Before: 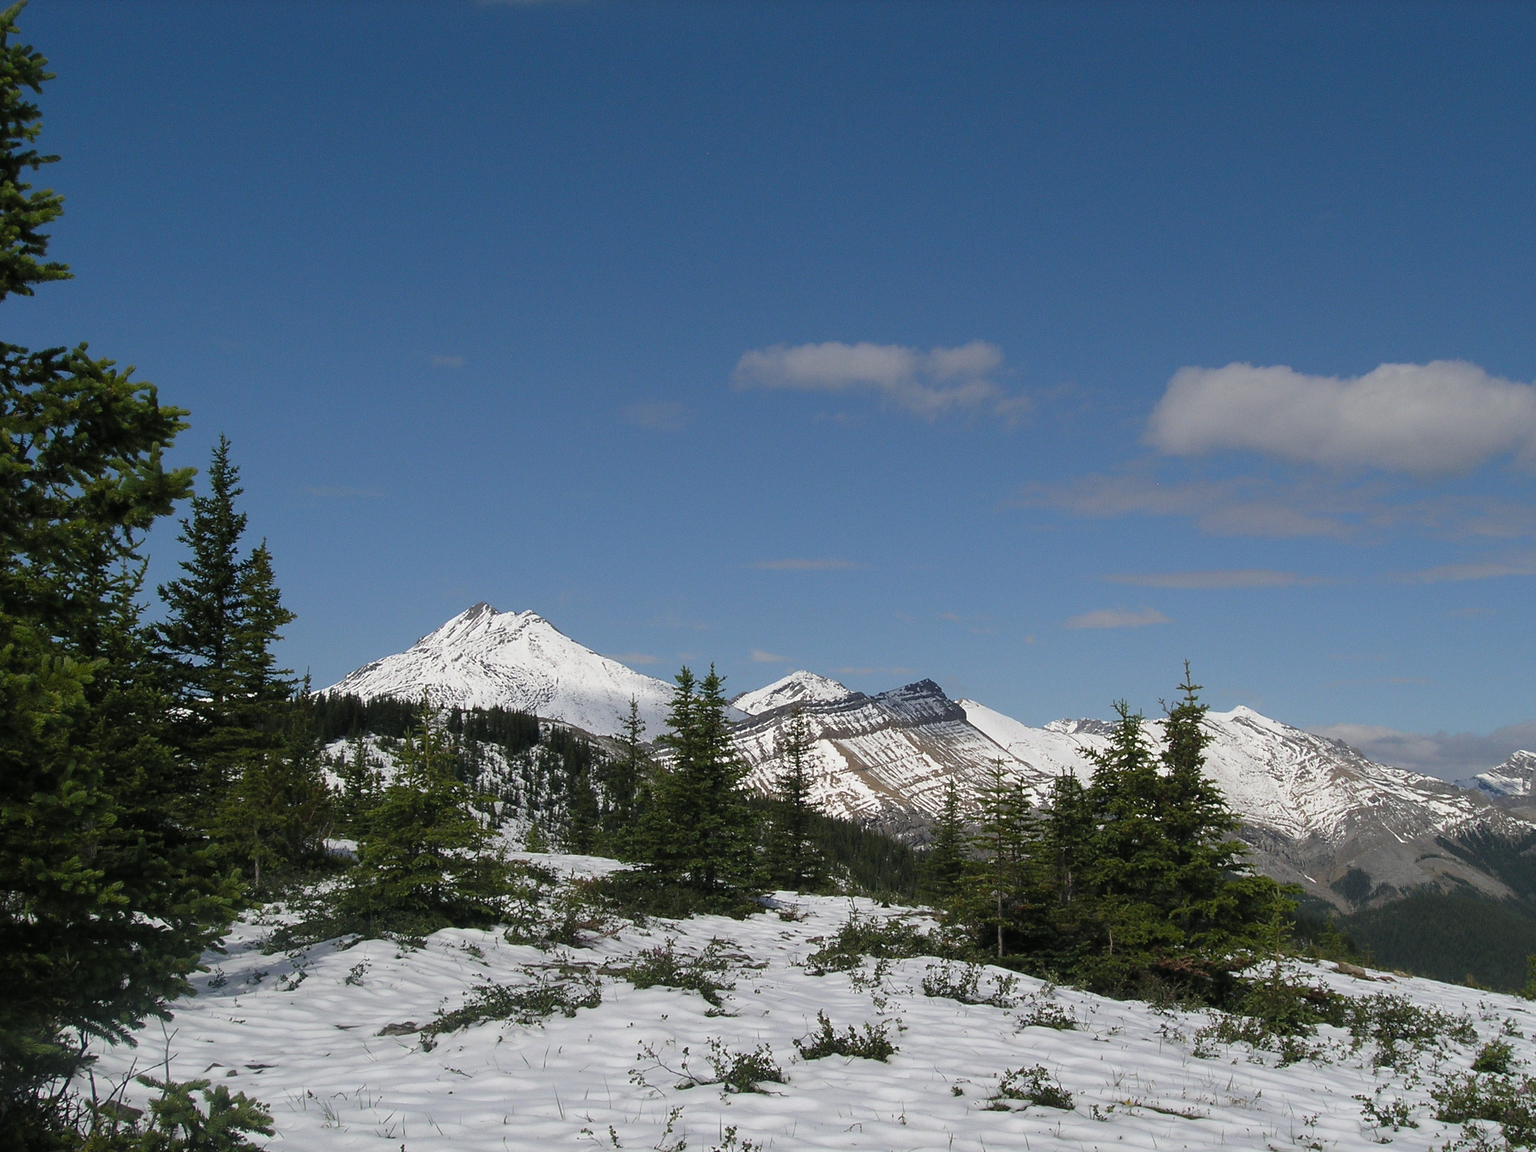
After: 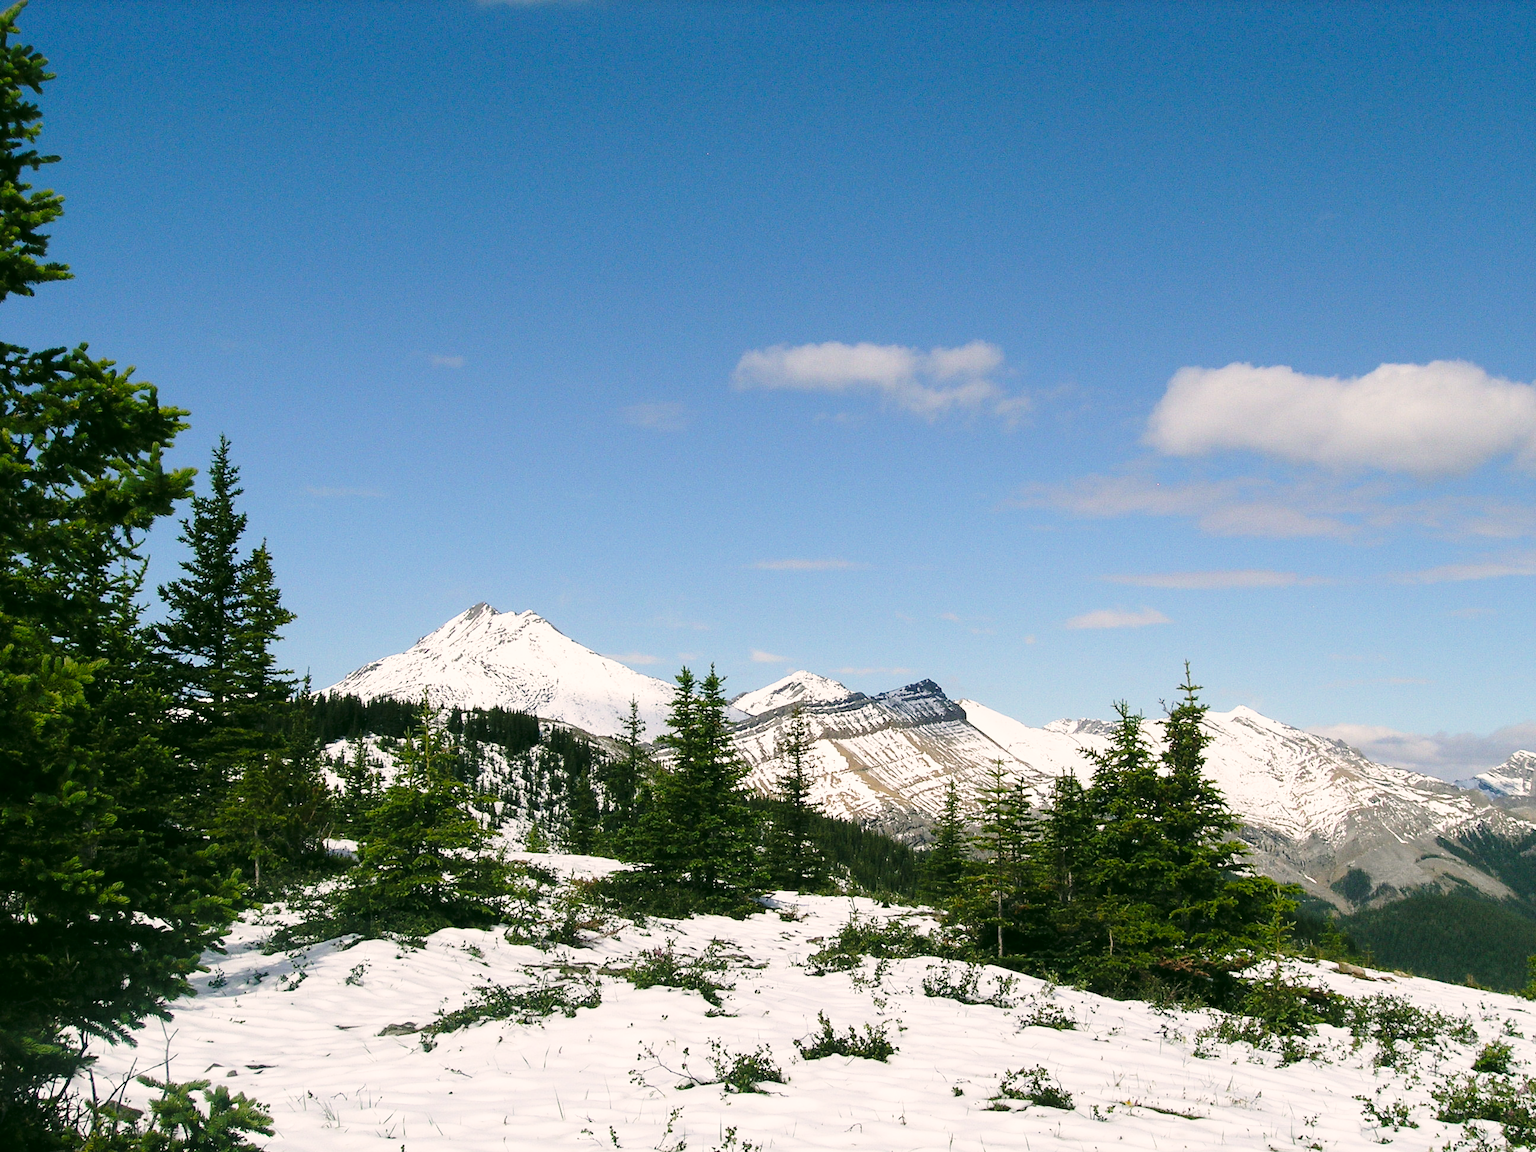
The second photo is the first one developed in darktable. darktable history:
base curve: curves: ch0 [(0, 0) (0.026, 0.03) (0.109, 0.232) (0.351, 0.748) (0.669, 0.968) (1, 1)], preserve colors none
color correction: highlights a* 4.38, highlights b* 4.98, shadows a* -8.18, shadows b* 4.72
